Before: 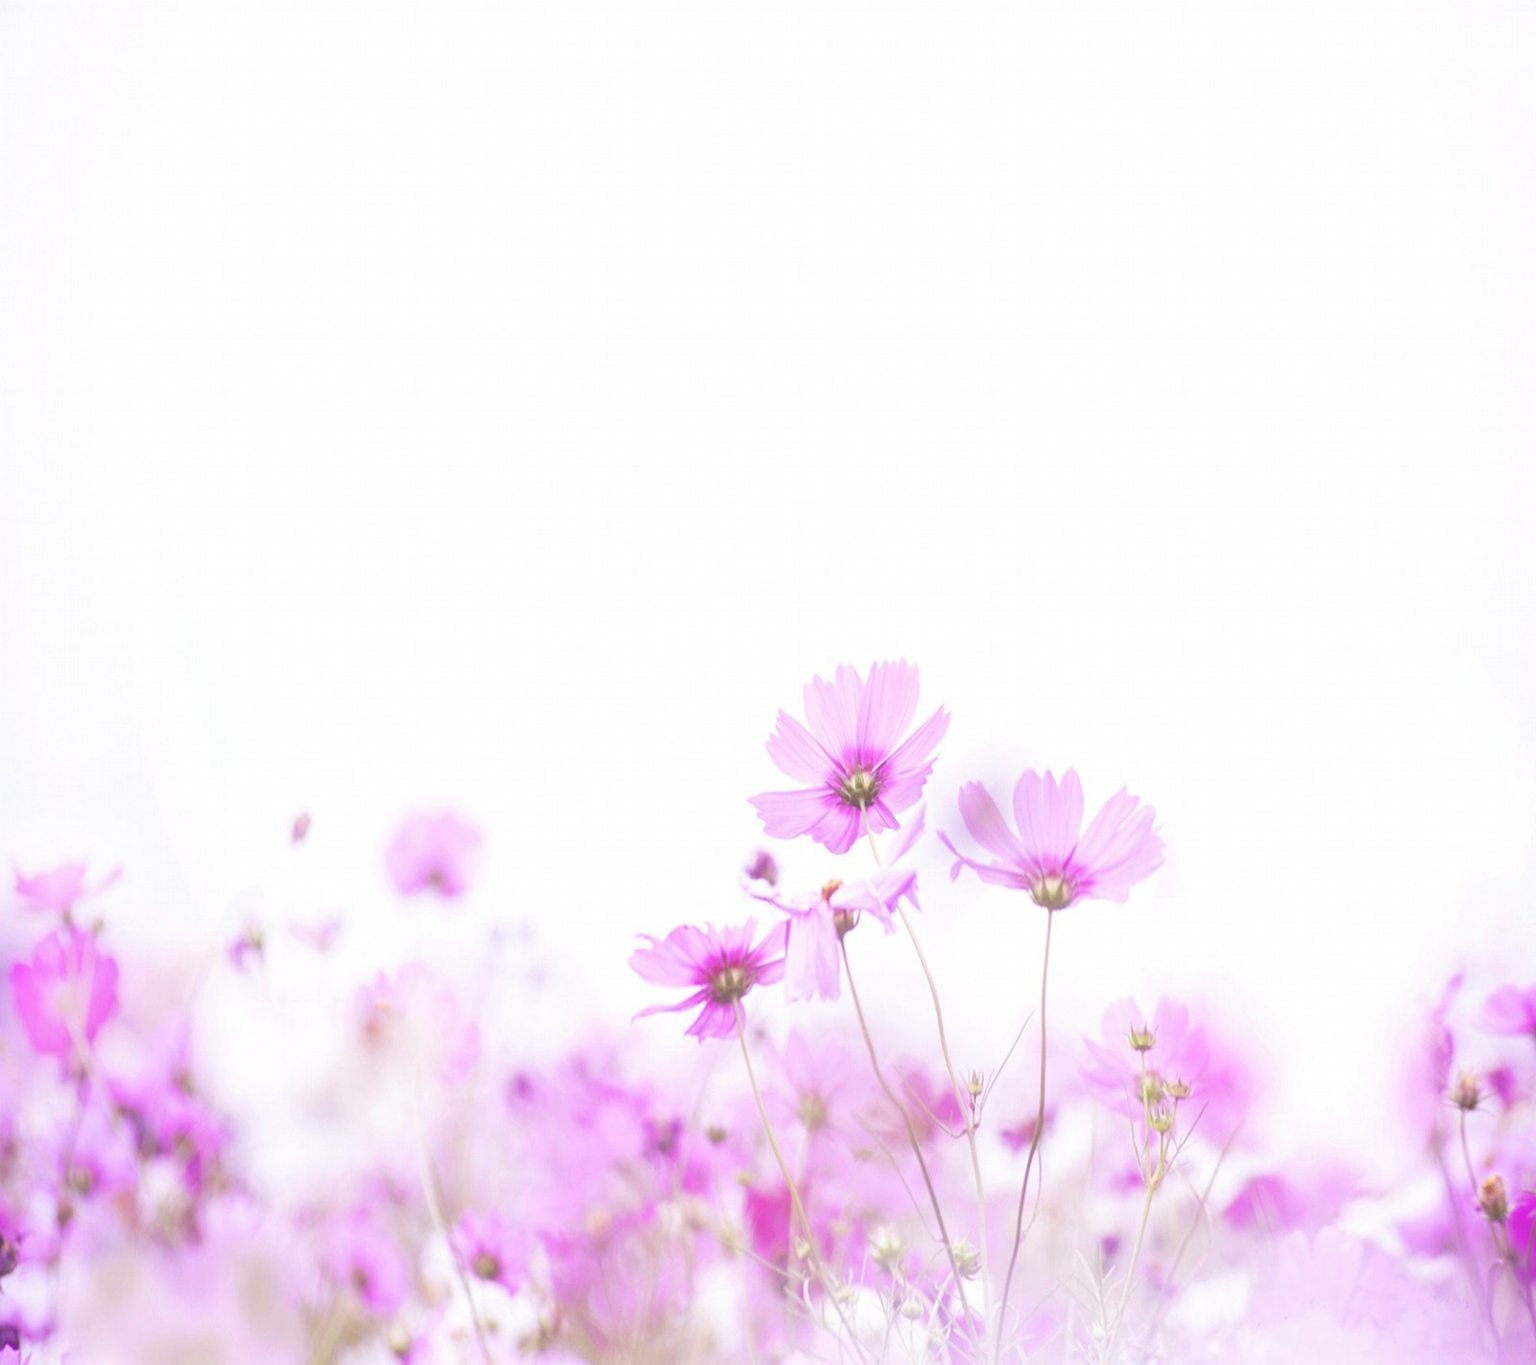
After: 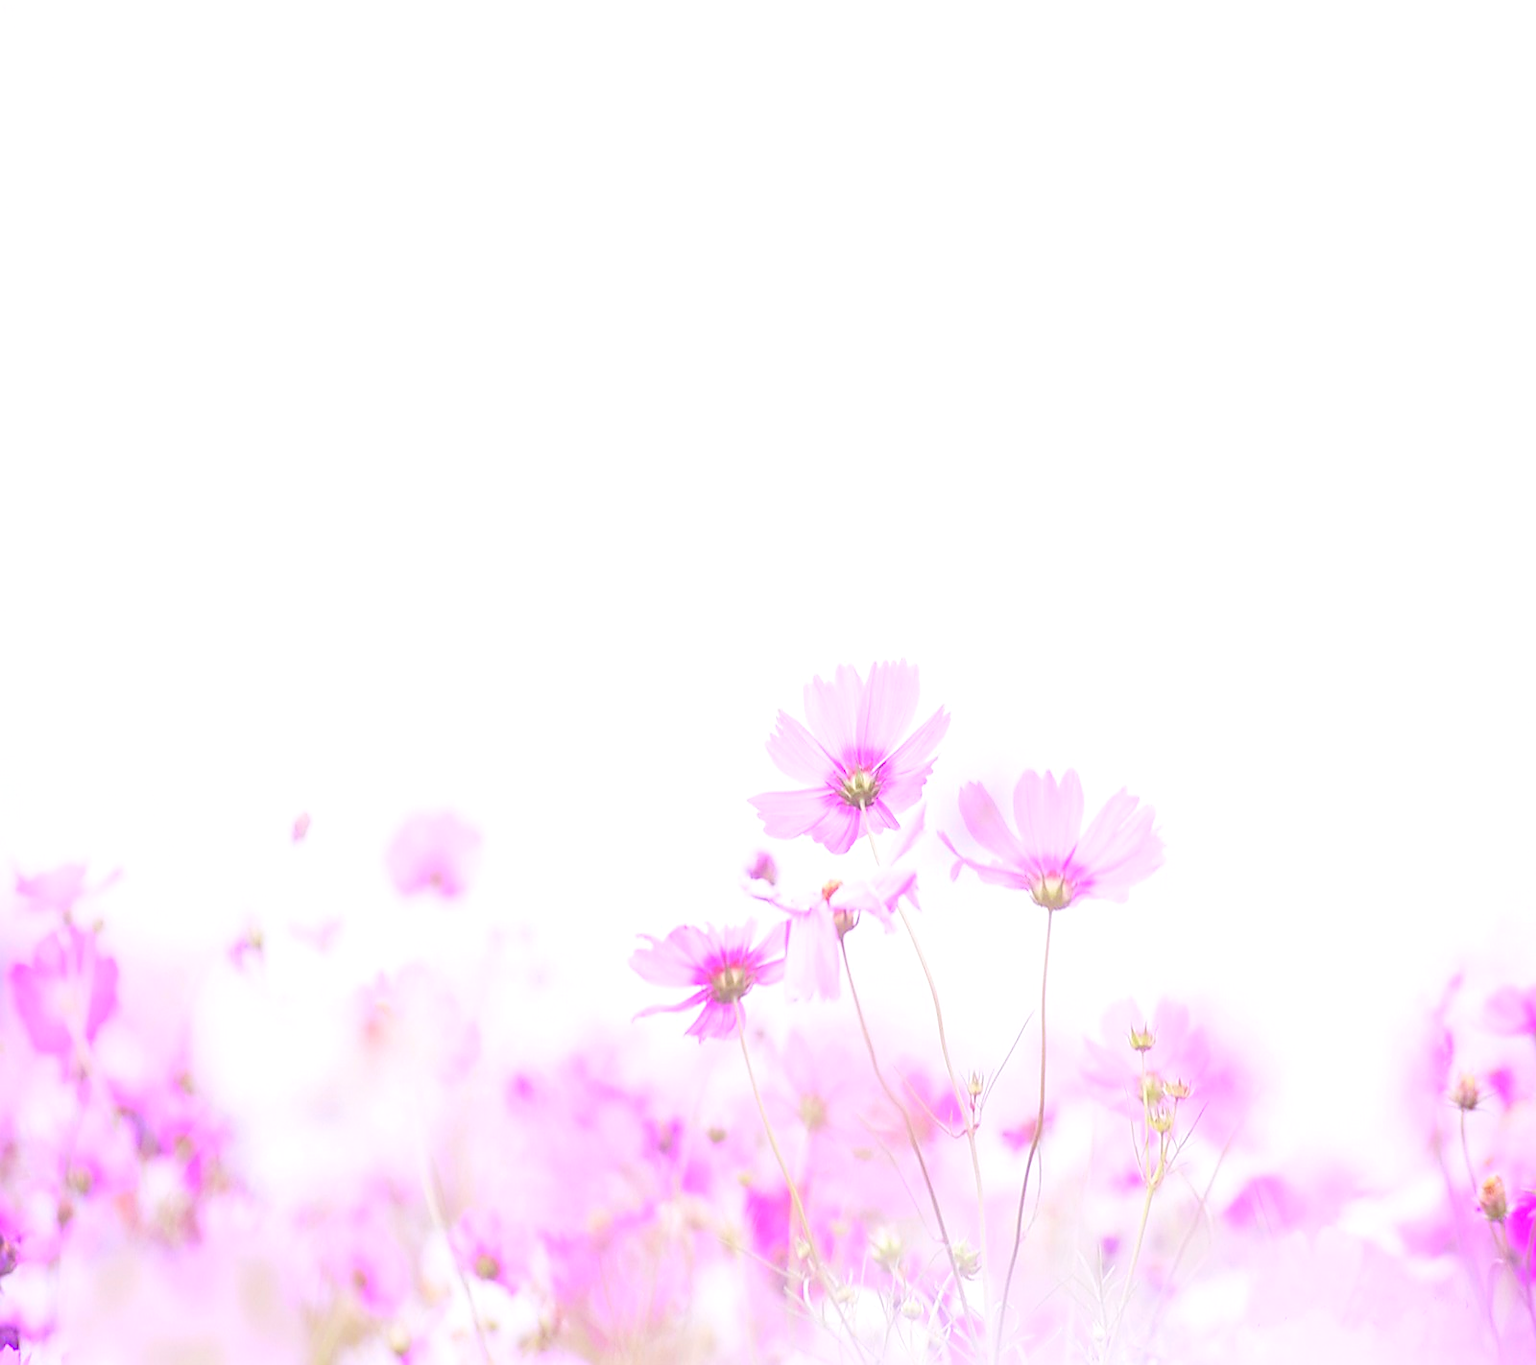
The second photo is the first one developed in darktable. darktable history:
levels: levels [0.072, 0.414, 0.976]
sharpen: radius 1.374, amount 1.267, threshold 0.677
